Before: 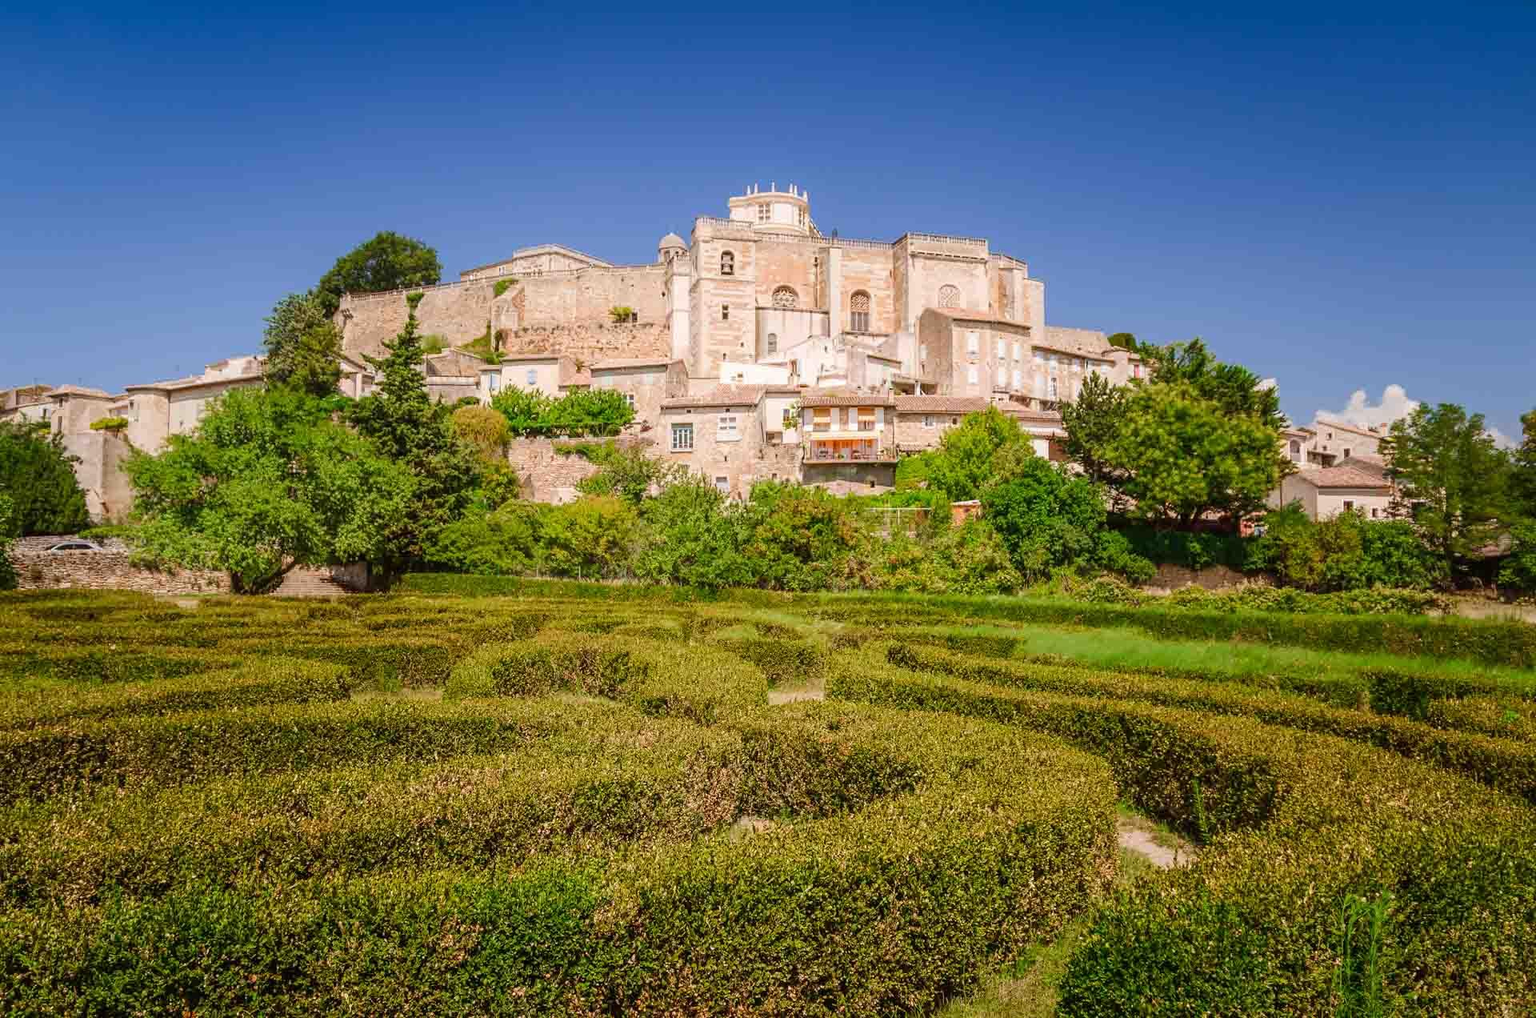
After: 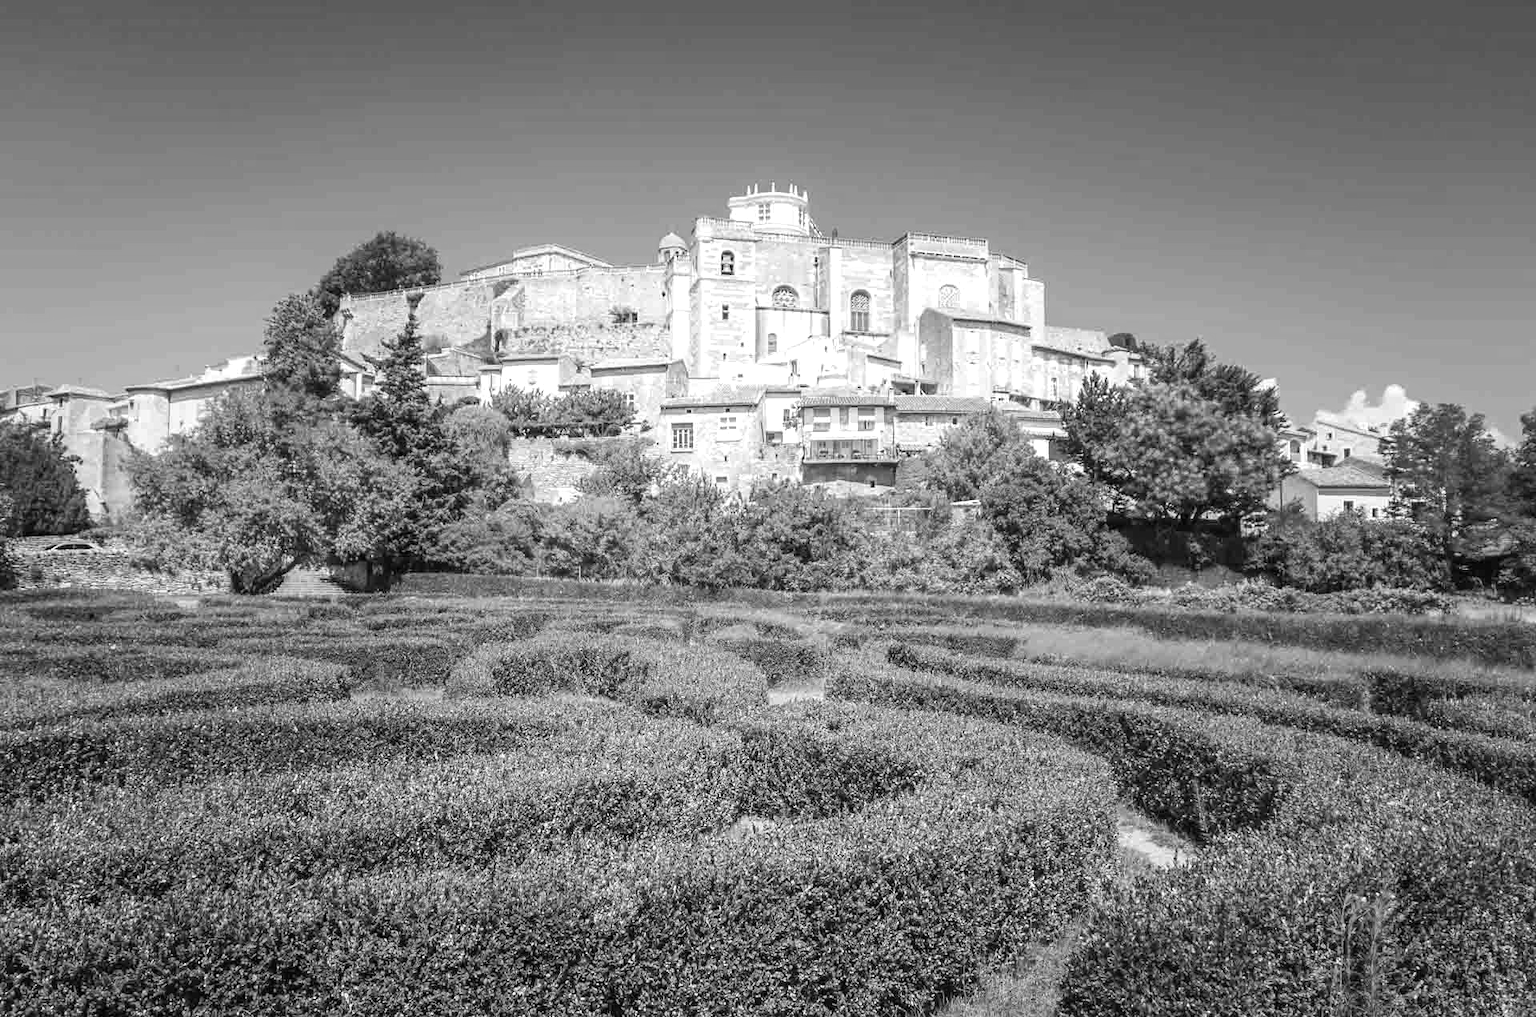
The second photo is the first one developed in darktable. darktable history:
exposure: exposure 0.496 EV, compensate highlight preservation false
monochrome: on, module defaults
